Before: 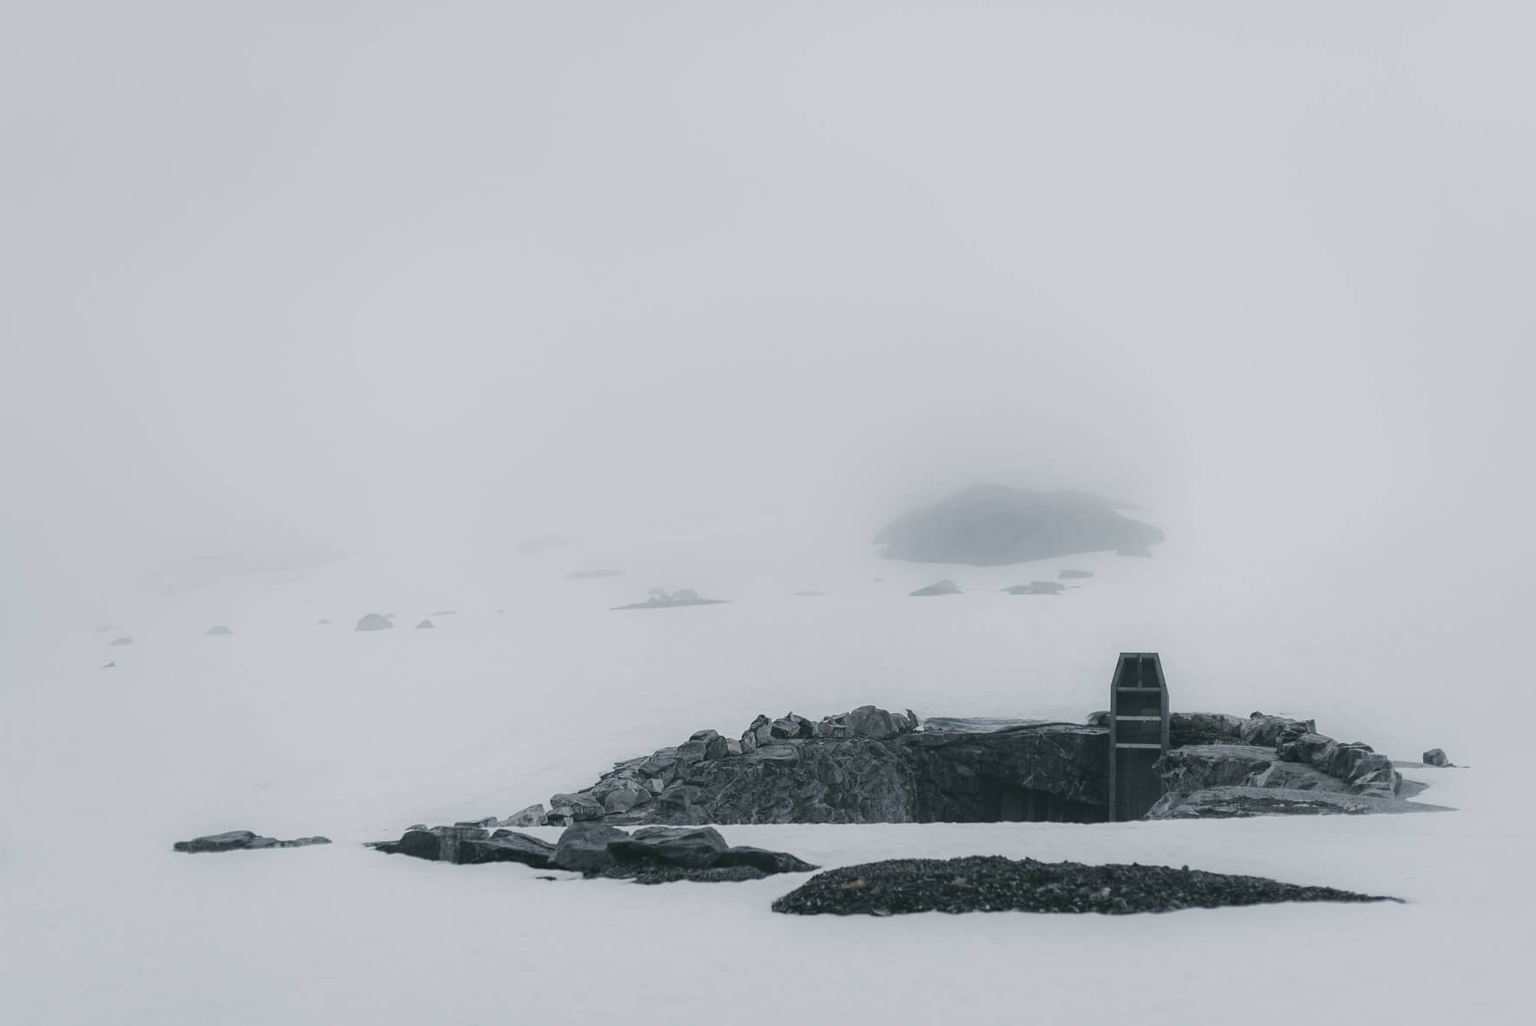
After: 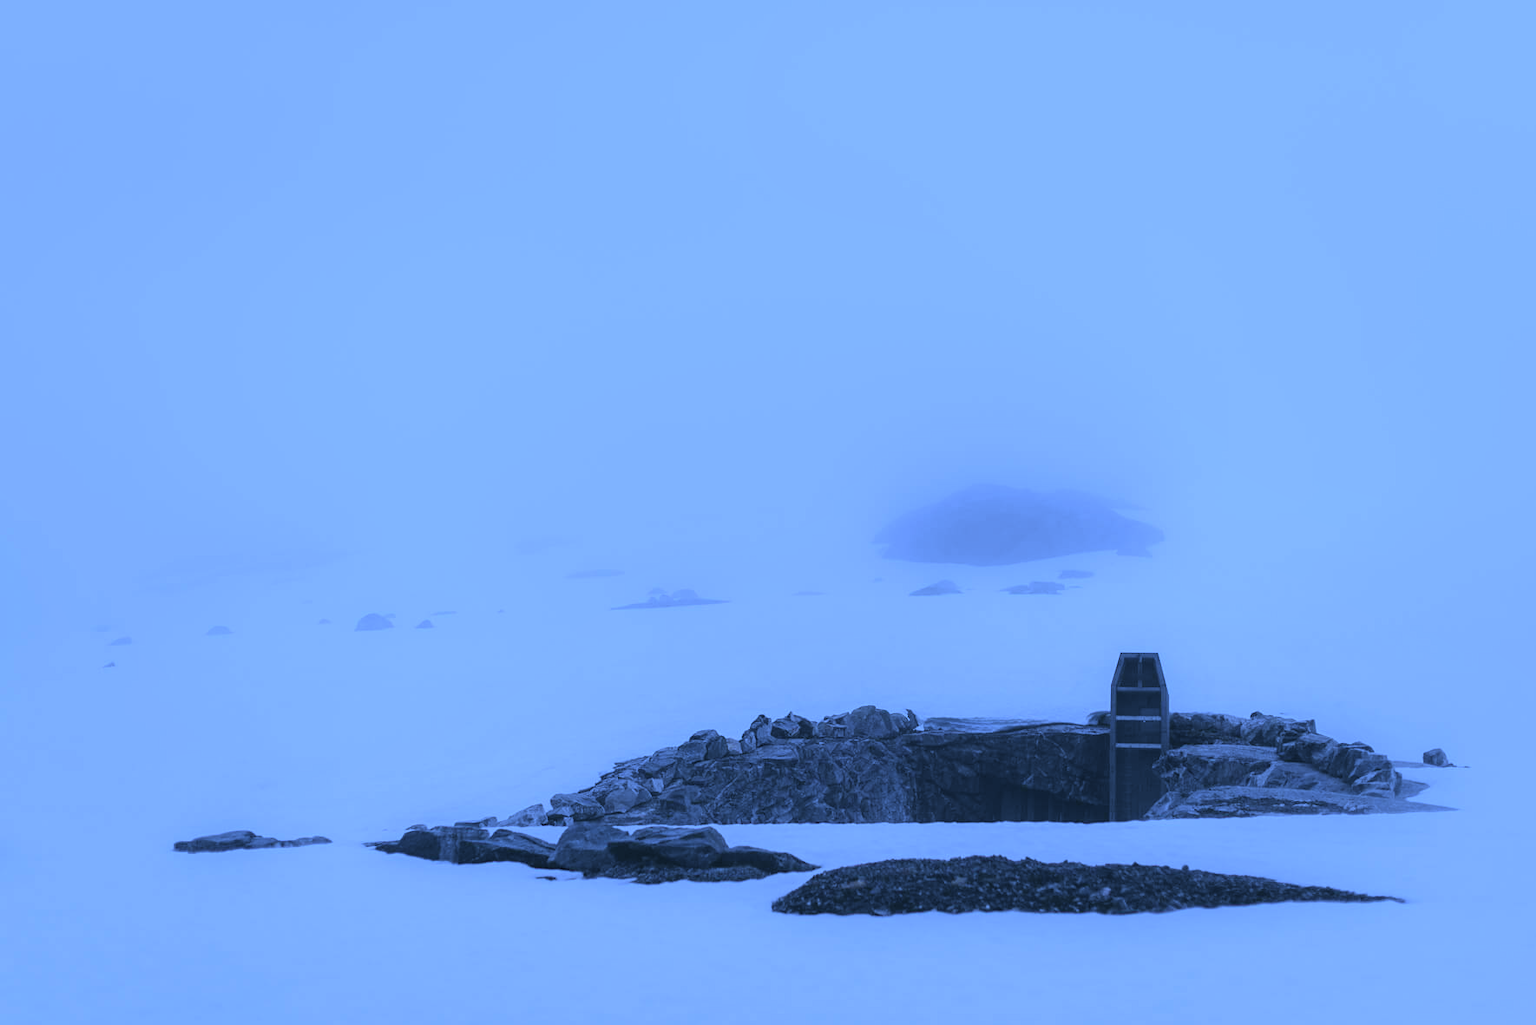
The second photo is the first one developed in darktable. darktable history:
shadows and highlights: radius 121.13, shadows 21.4, white point adjustment -9.72, highlights -14.39, soften with gaussian
white balance: red 0.766, blue 1.537
